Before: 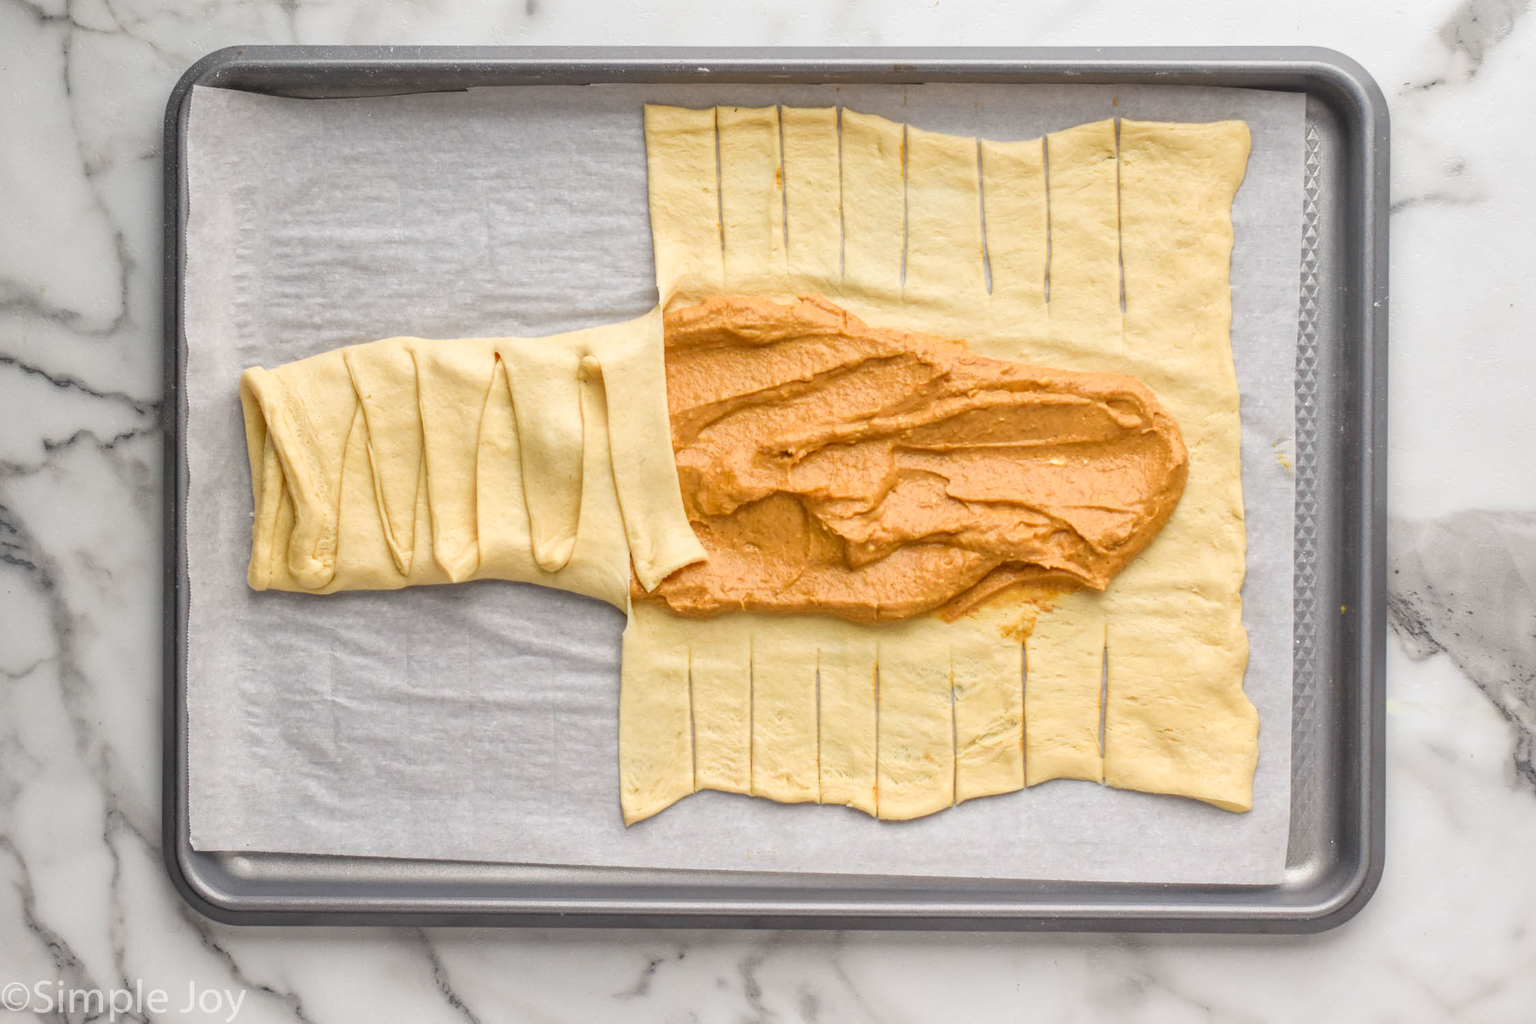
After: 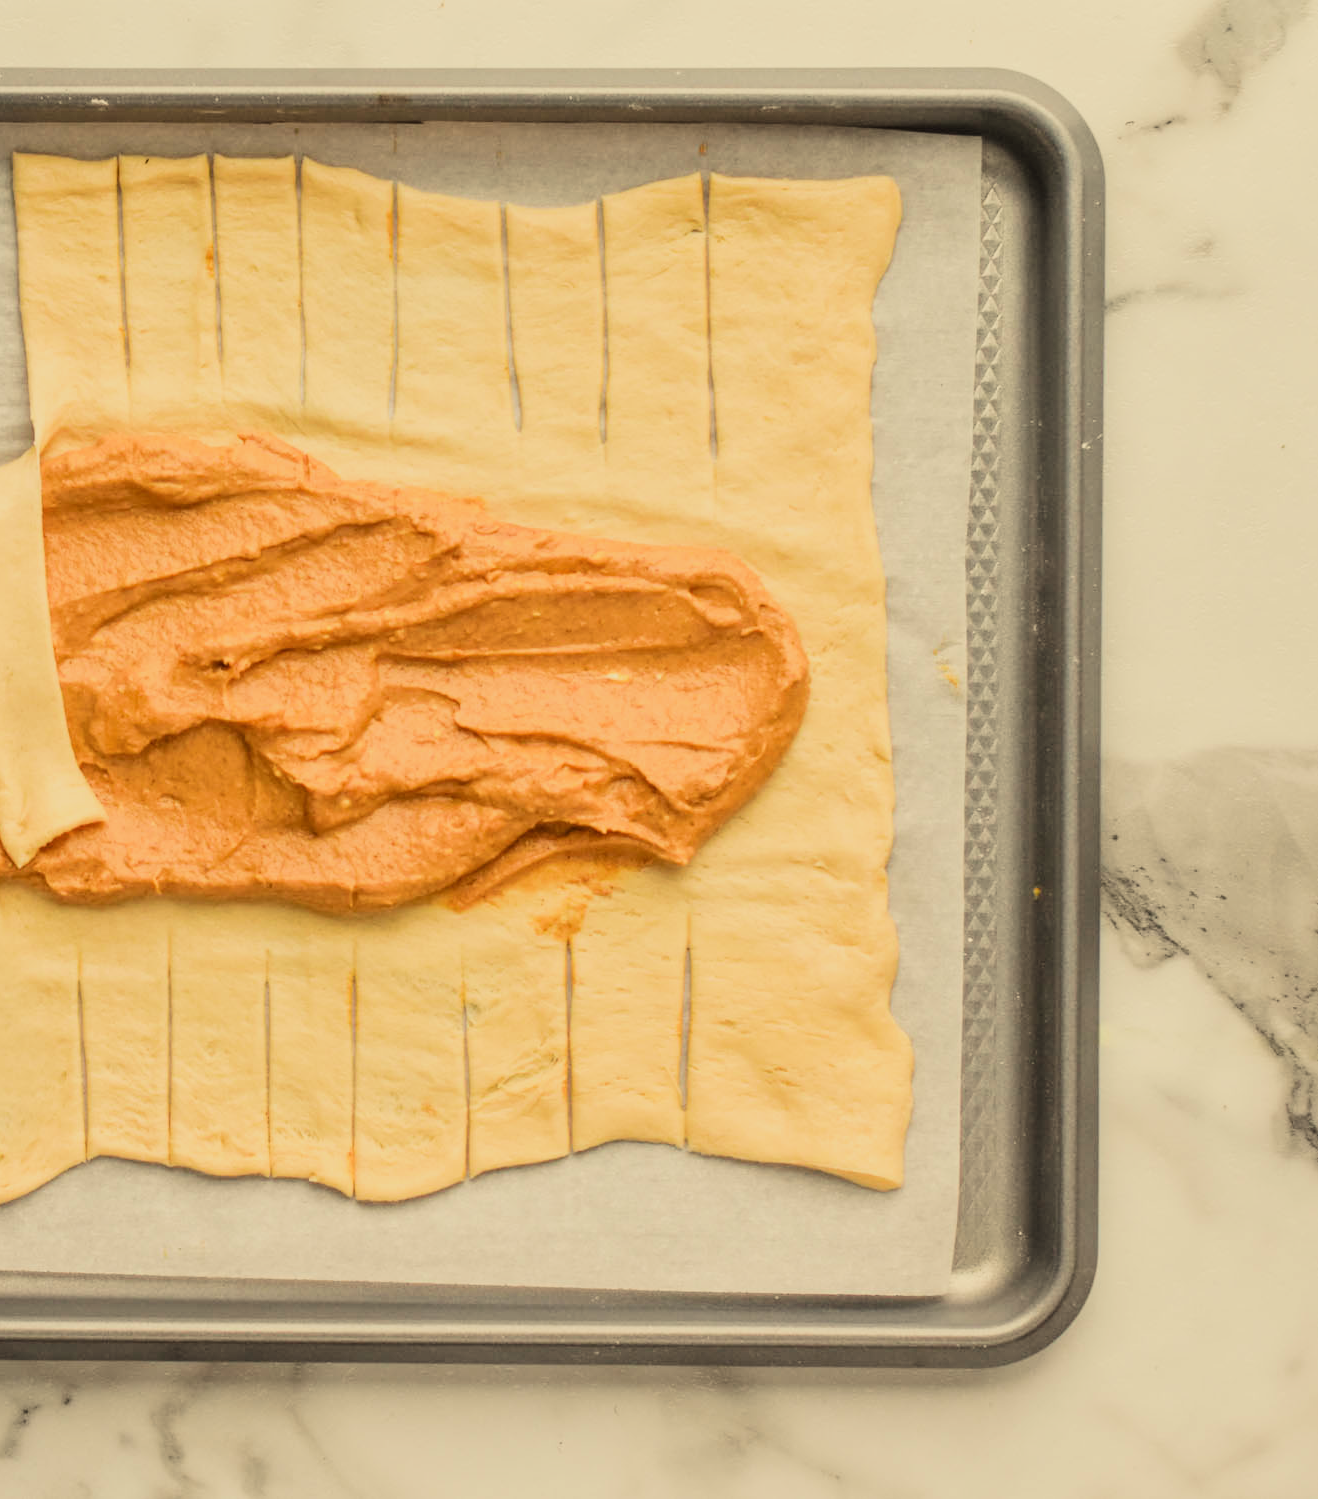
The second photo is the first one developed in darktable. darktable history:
crop: left 41.402%
white balance: red 1.08, blue 0.791
filmic rgb: black relative exposure -7.5 EV, white relative exposure 5 EV, hardness 3.31, contrast 1.3, contrast in shadows safe
